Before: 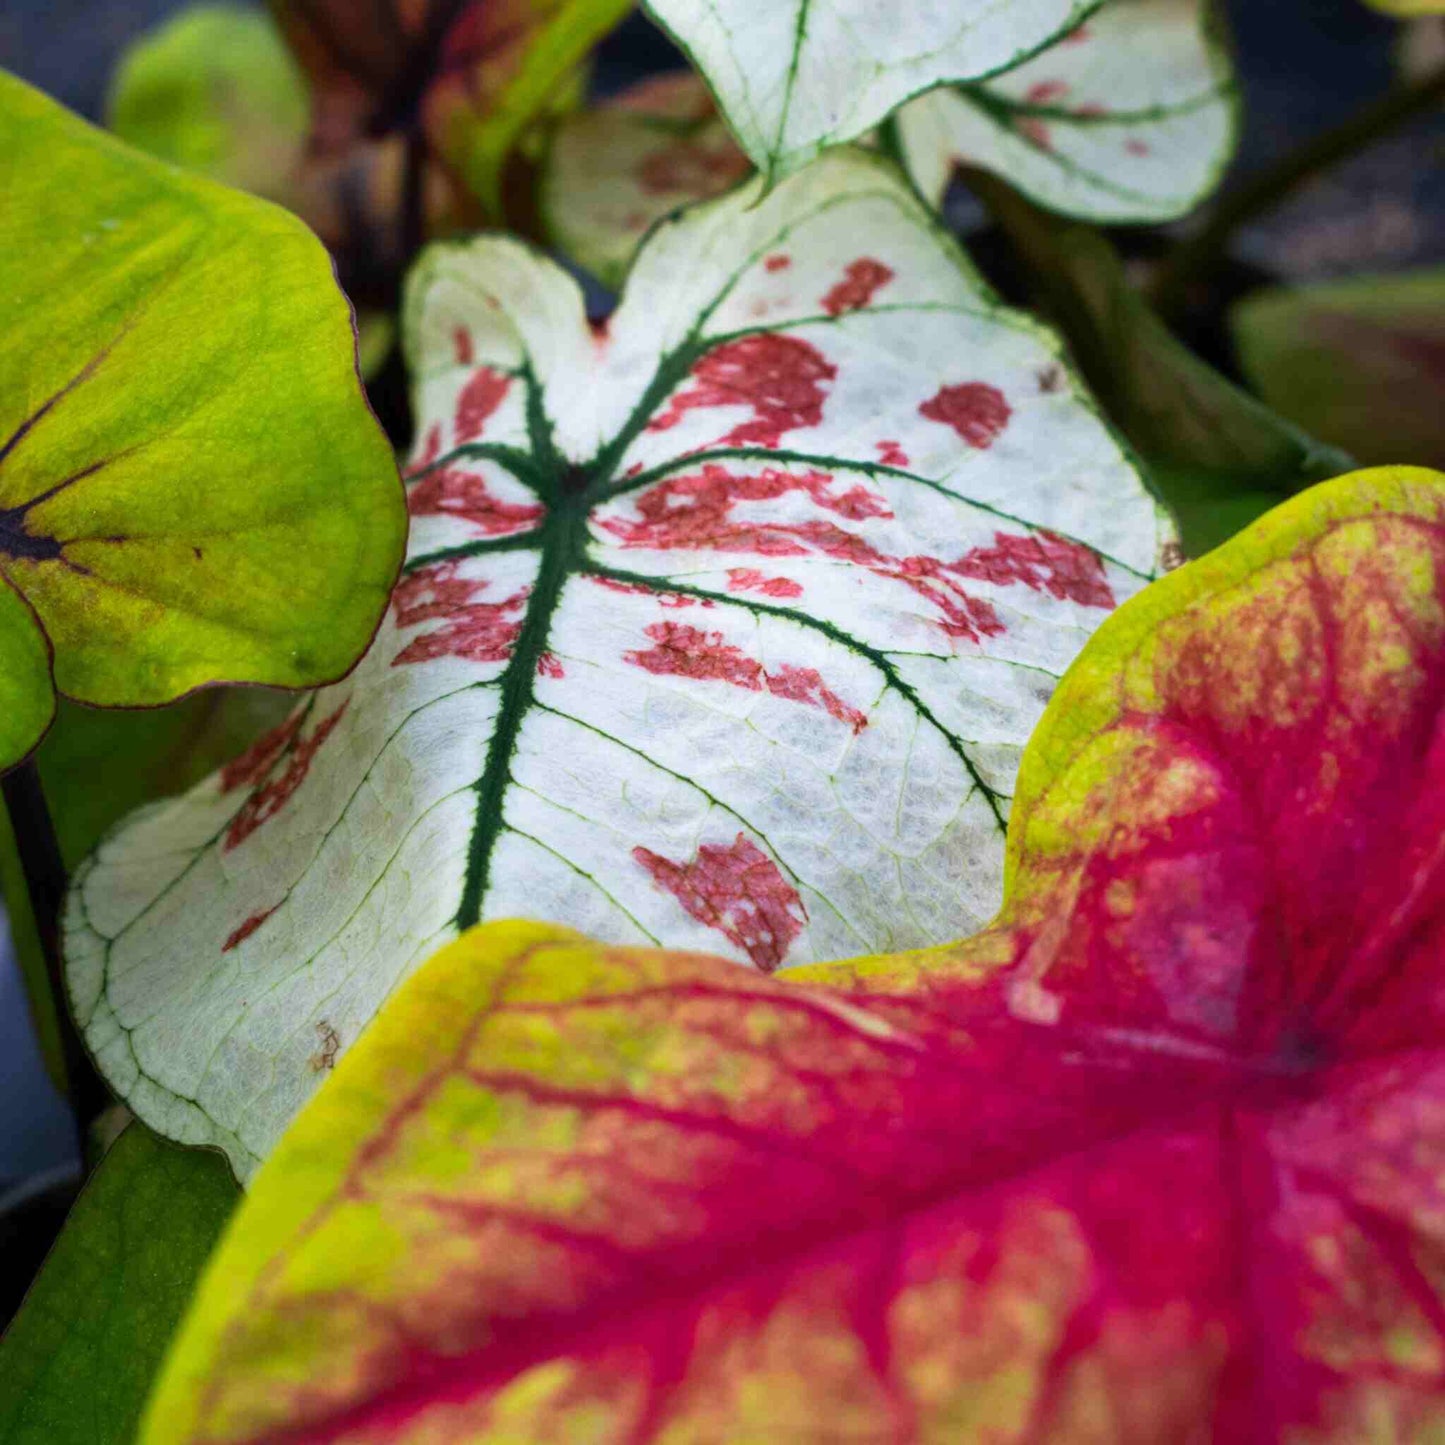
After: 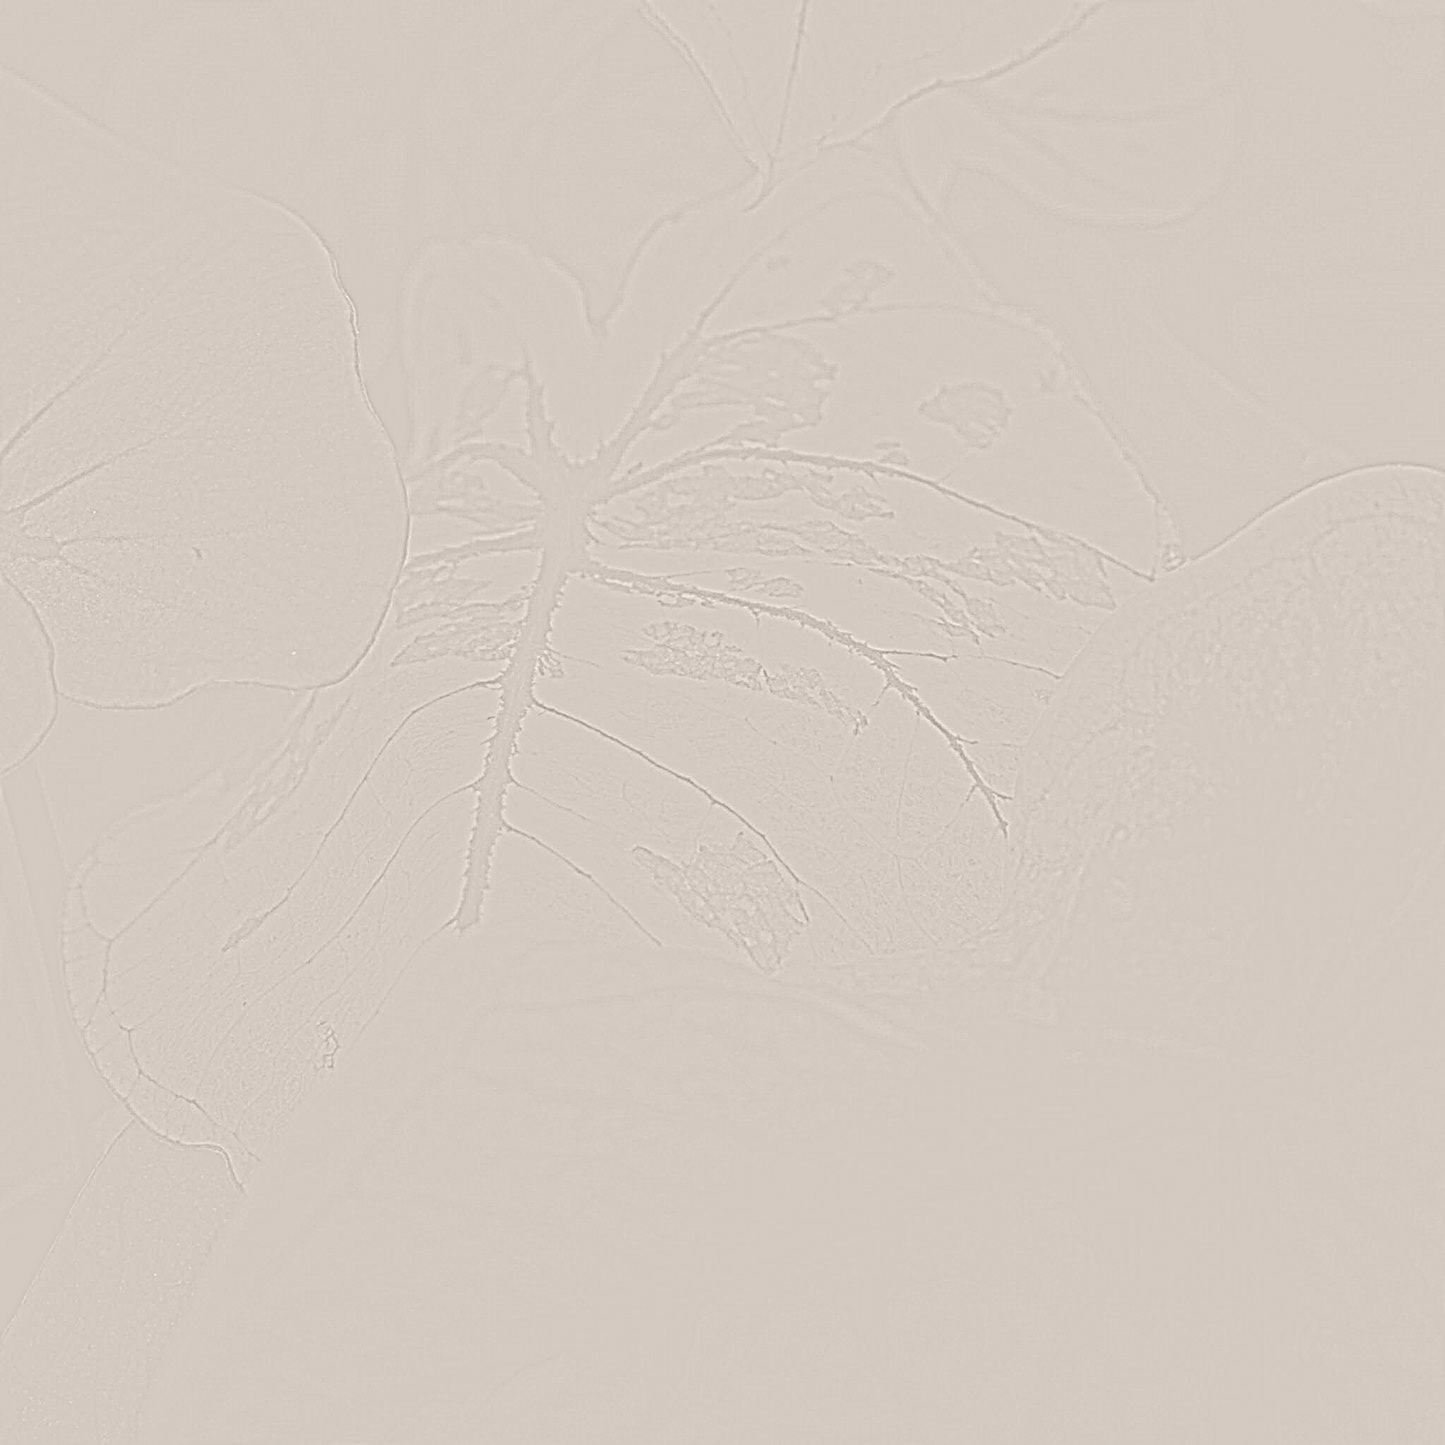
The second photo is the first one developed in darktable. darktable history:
local contrast: highlights 61%, detail 143%, midtone range 0.428
highpass: sharpness 9.84%, contrast boost 9.94%
colorize: hue 34.49°, saturation 35.33%, source mix 100%, lightness 55%, version 1
sharpen: amount 0.6
